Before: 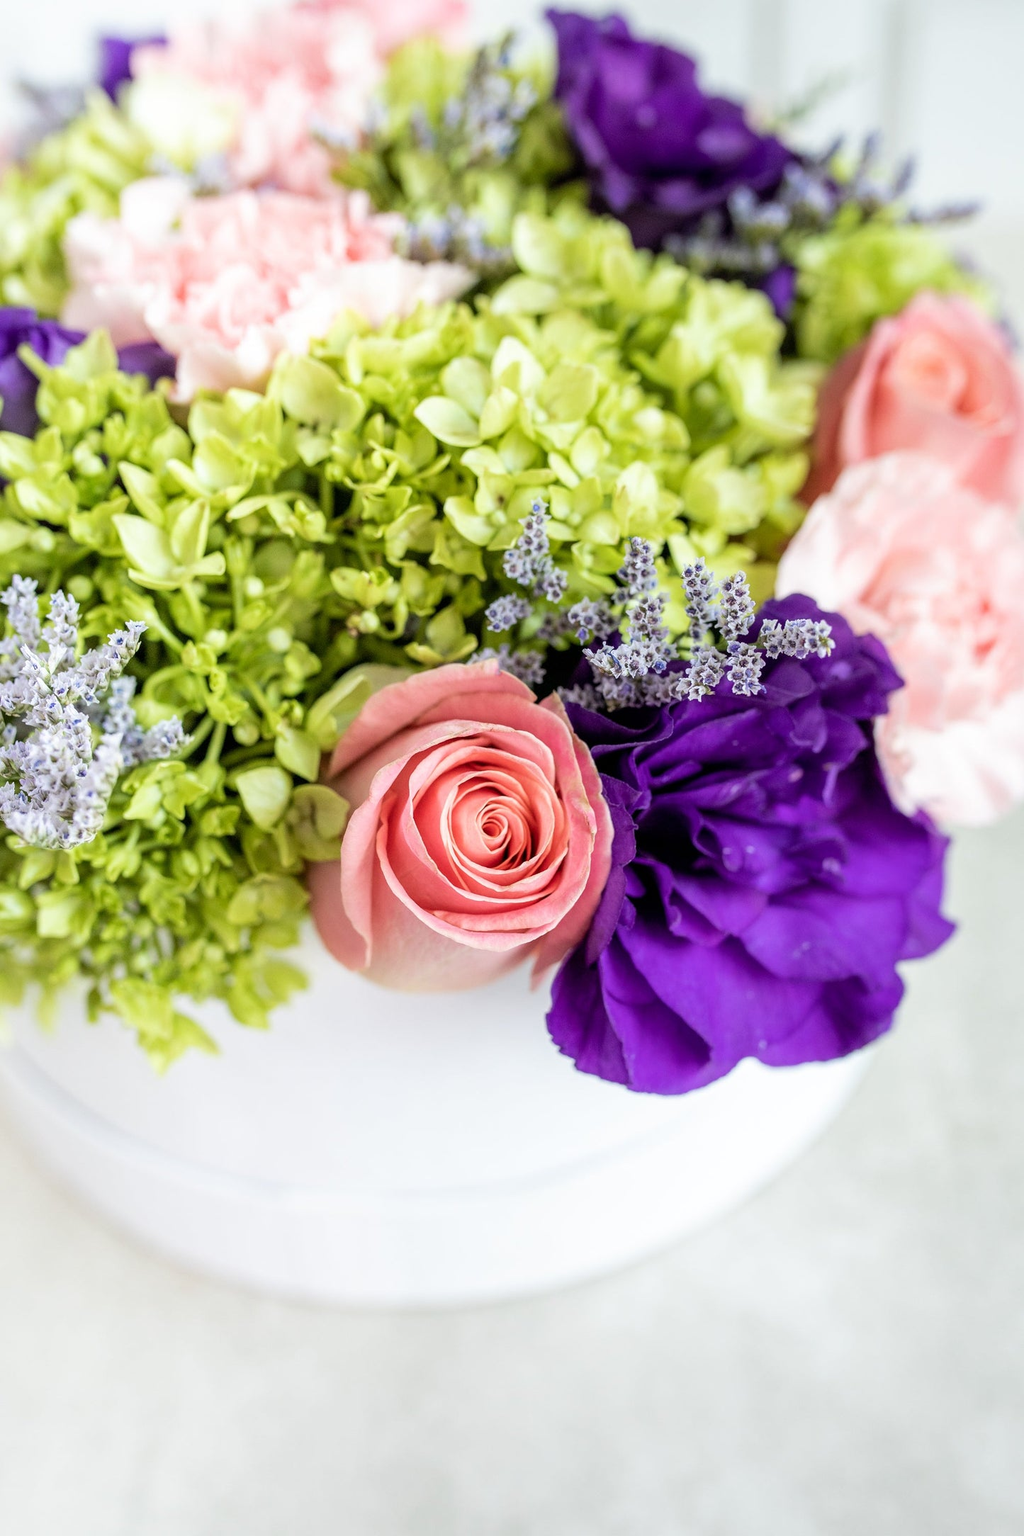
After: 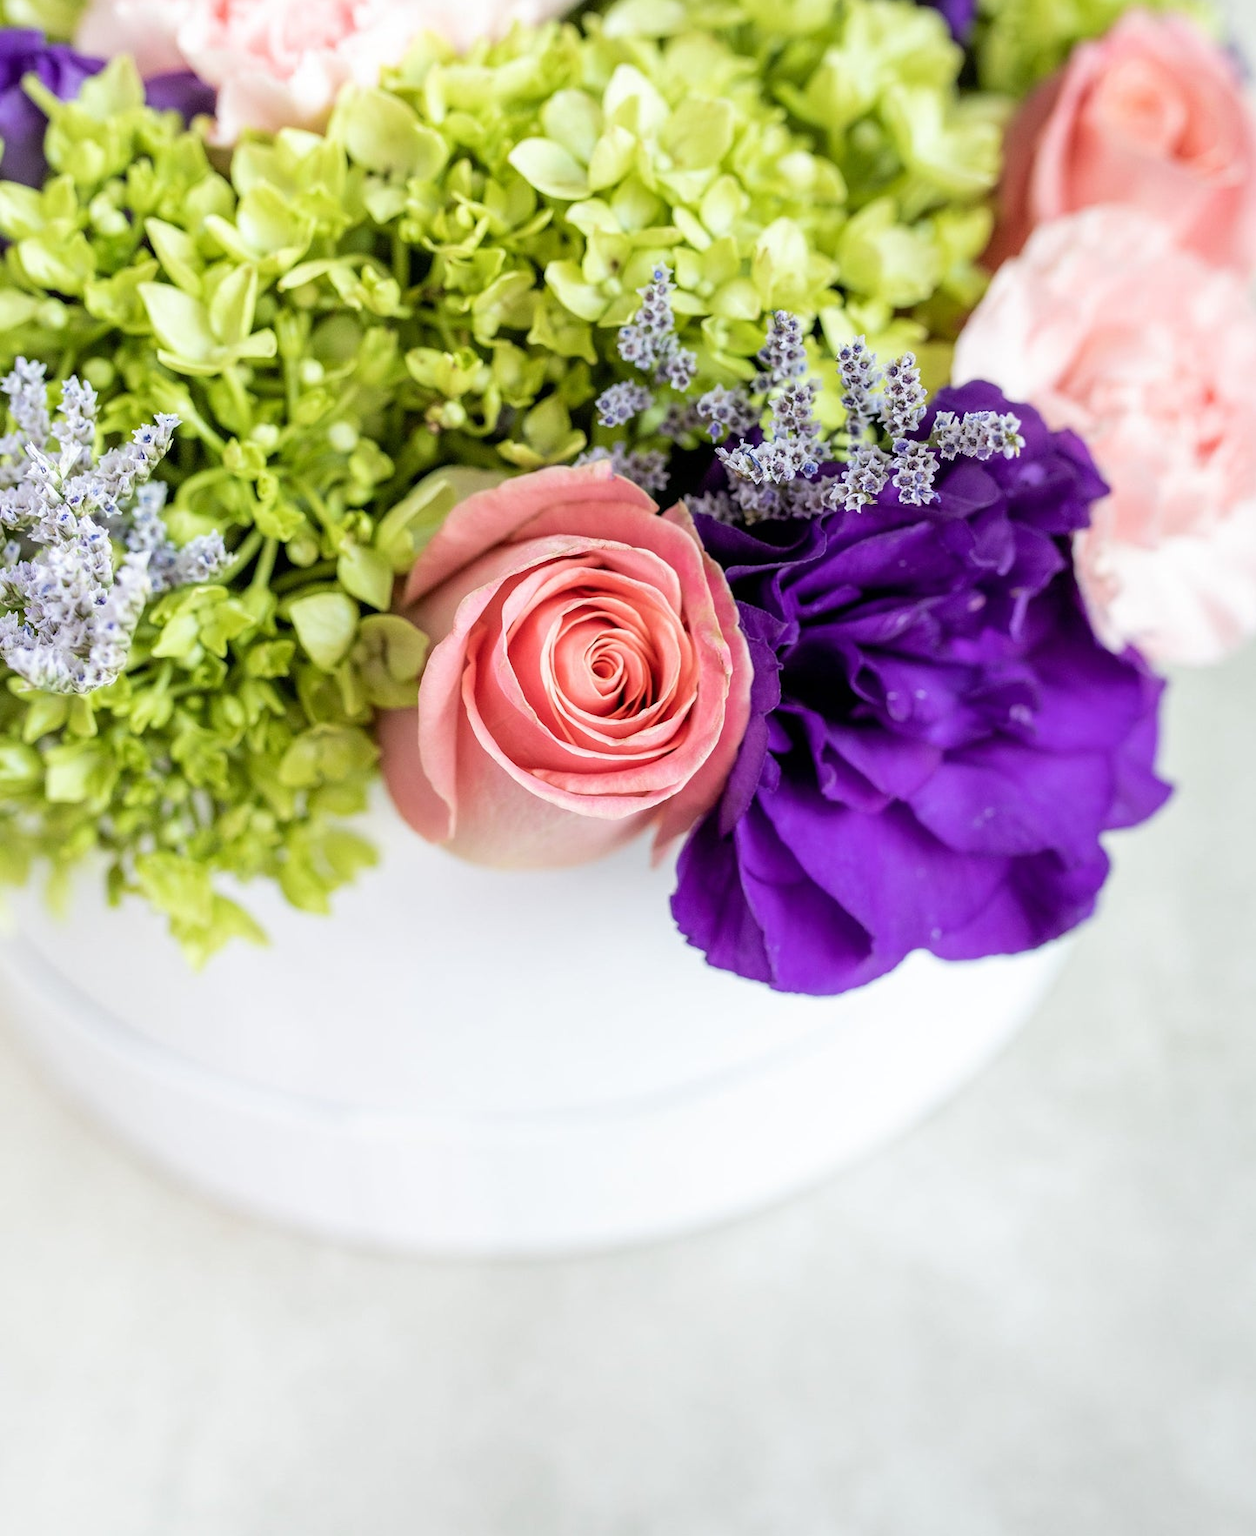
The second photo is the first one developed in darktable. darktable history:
crop and rotate: top 18.515%
